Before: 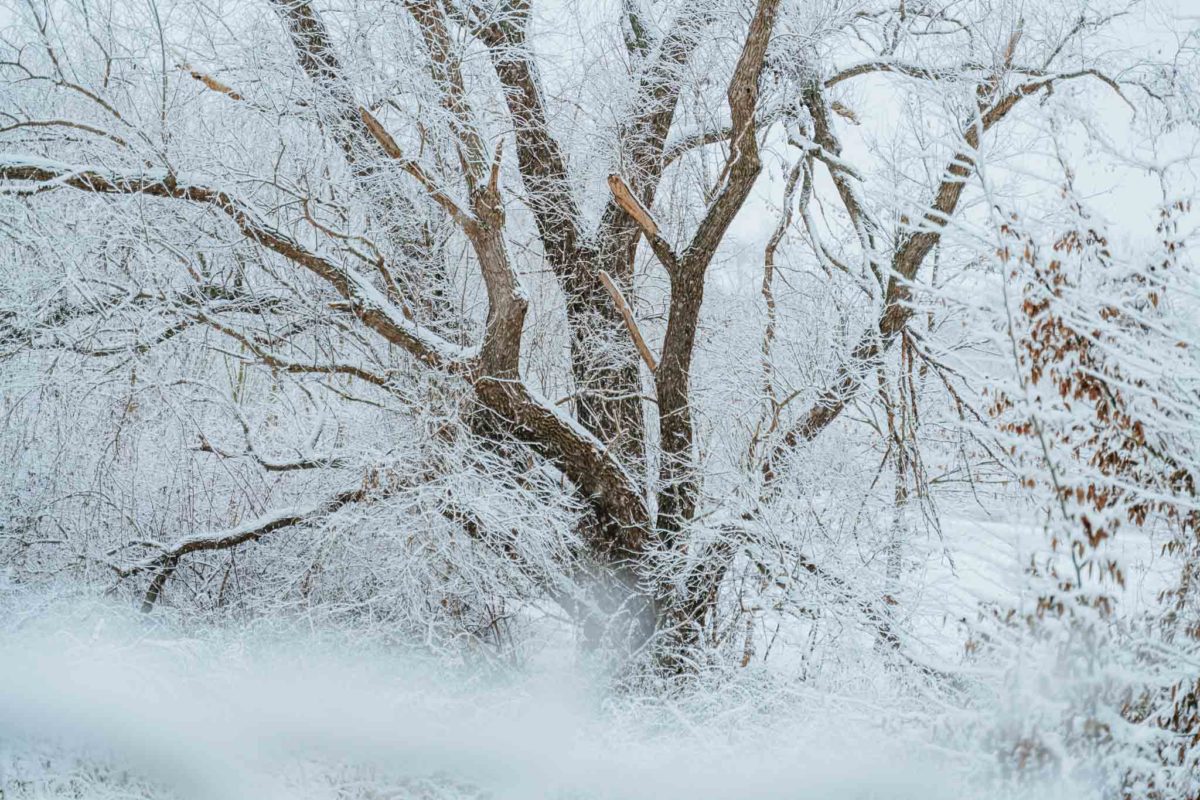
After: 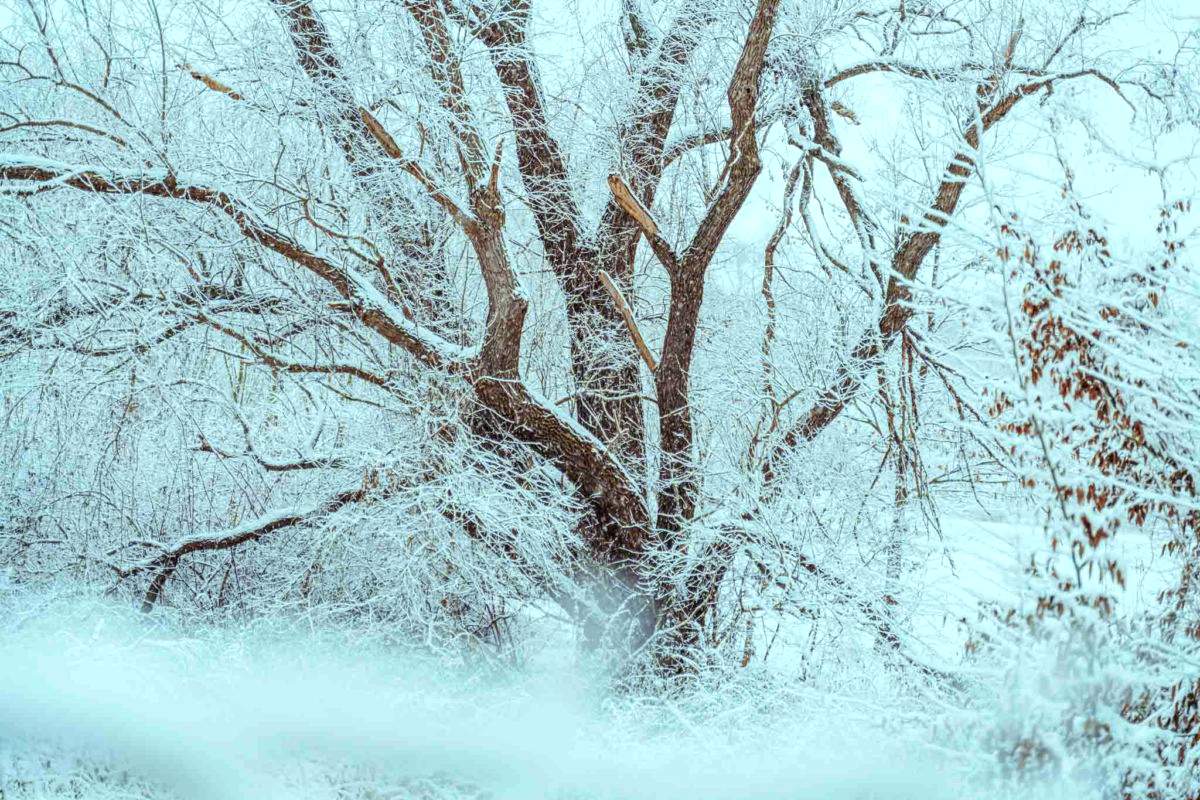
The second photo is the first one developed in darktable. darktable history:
color balance rgb: shadows lift › luminance 0.49%, shadows lift › chroma 6.83%, shadows lift › hue 300.29°, power › hue 208.98°, highlights gain › luminance 20.24%, highlights gain › chroma 2.73%, highlights gain › hue 173.85°, perceptual saturation grading › global saturation 18.05%
local contrast: on, module defaults
rotate and perspective: automatic cropping original format, crop left 0, crop top 0
